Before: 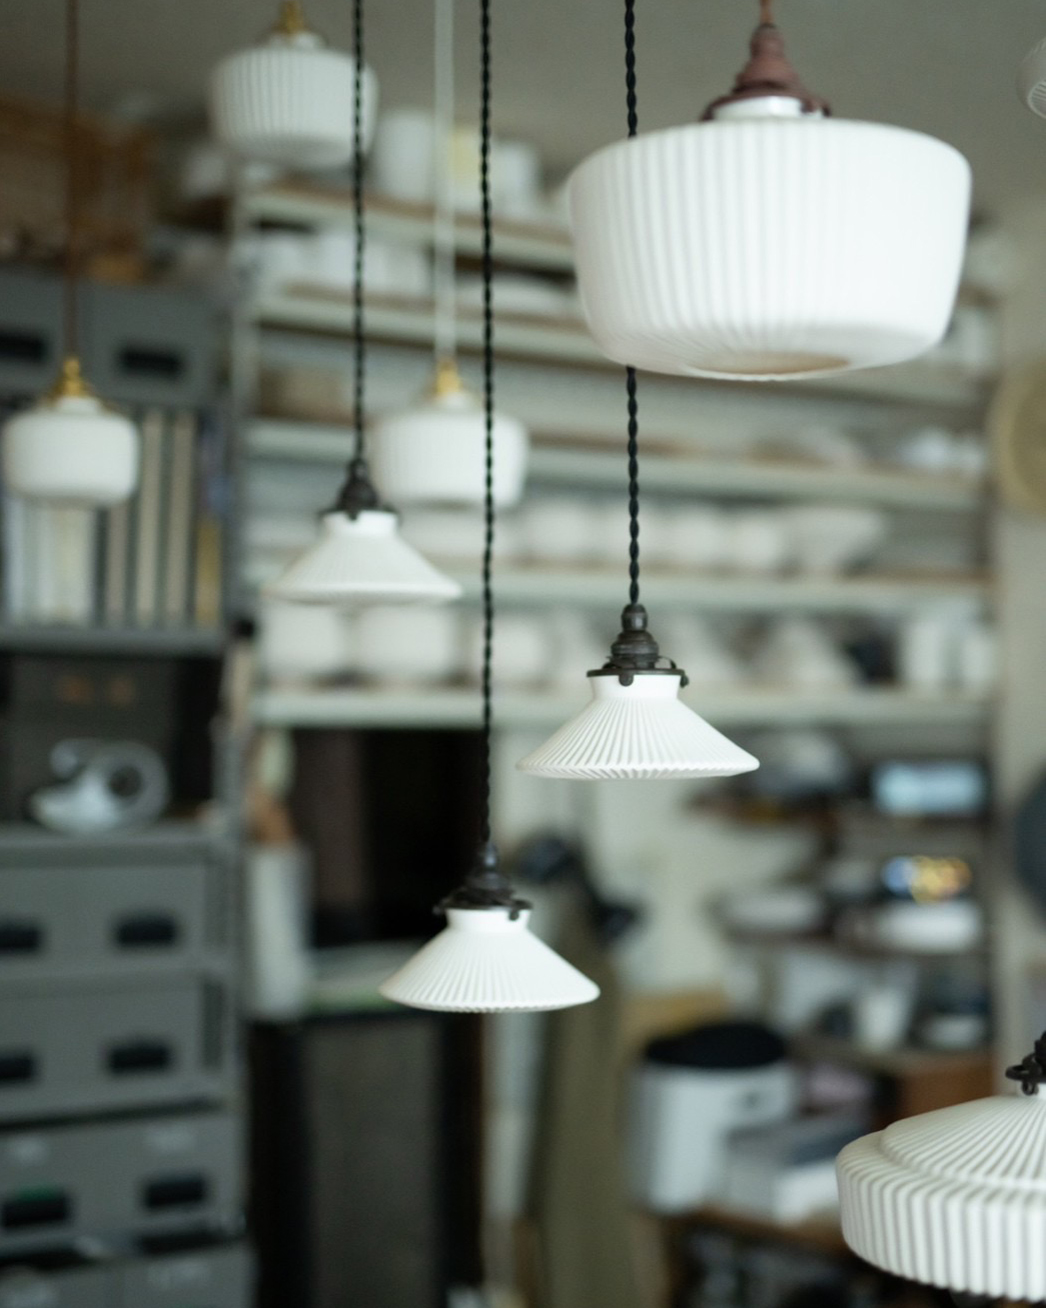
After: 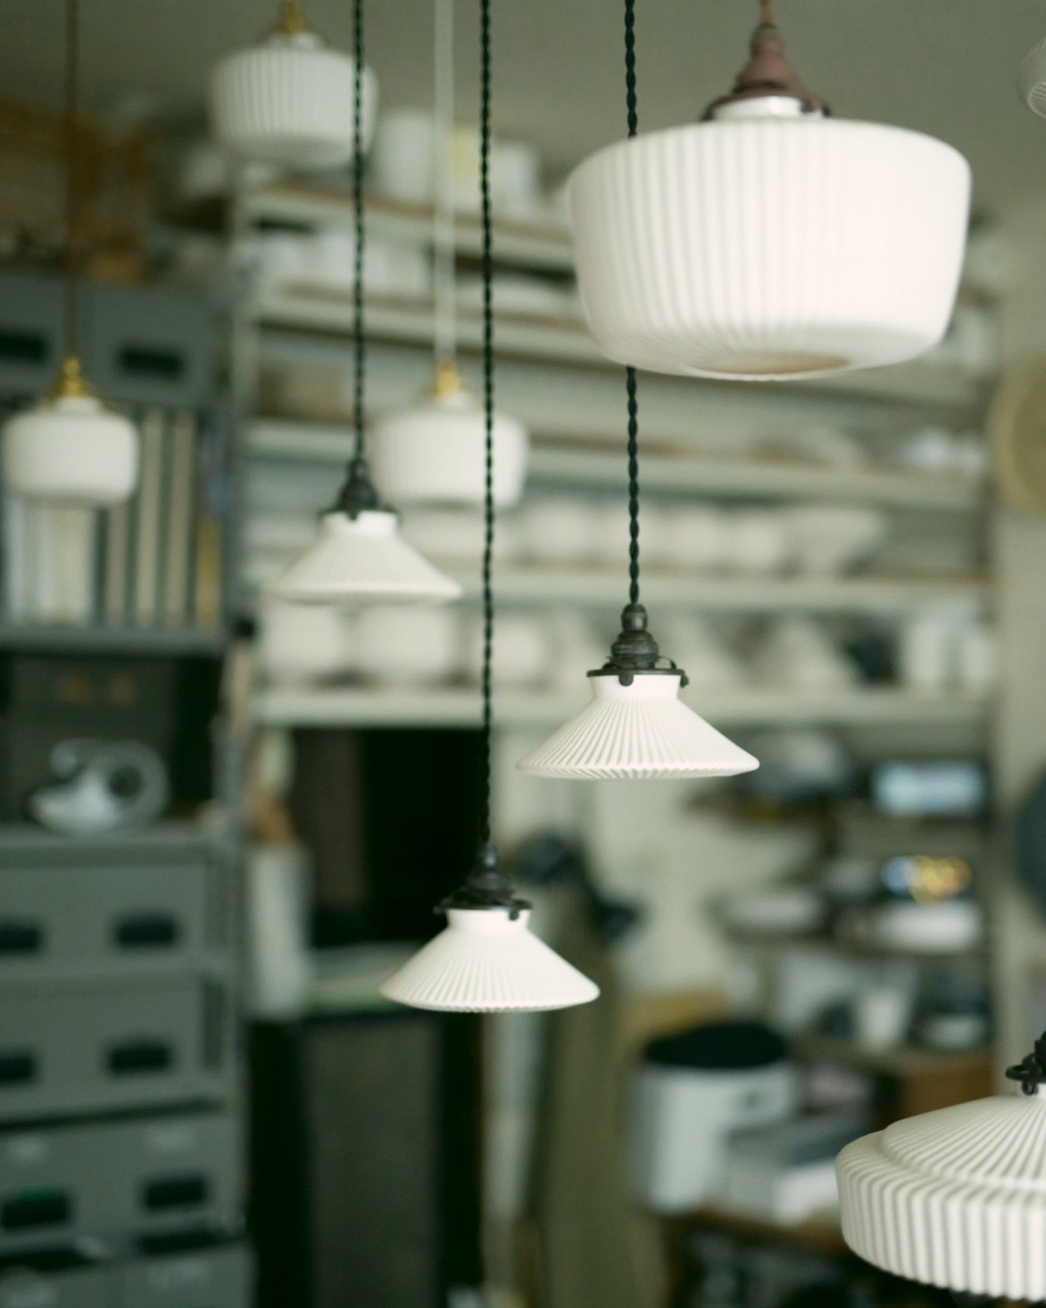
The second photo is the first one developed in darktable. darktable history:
color correction: highlights a* 4.02, highlights b* 4.98, shadows a* -7.55, shadows b* 4.98
contrast equalizer: octaves 7, y [[0.6 ×6], [0.55 ×6], [0 ×6], [0 ×6], [0 ×6]], mix -0.2
